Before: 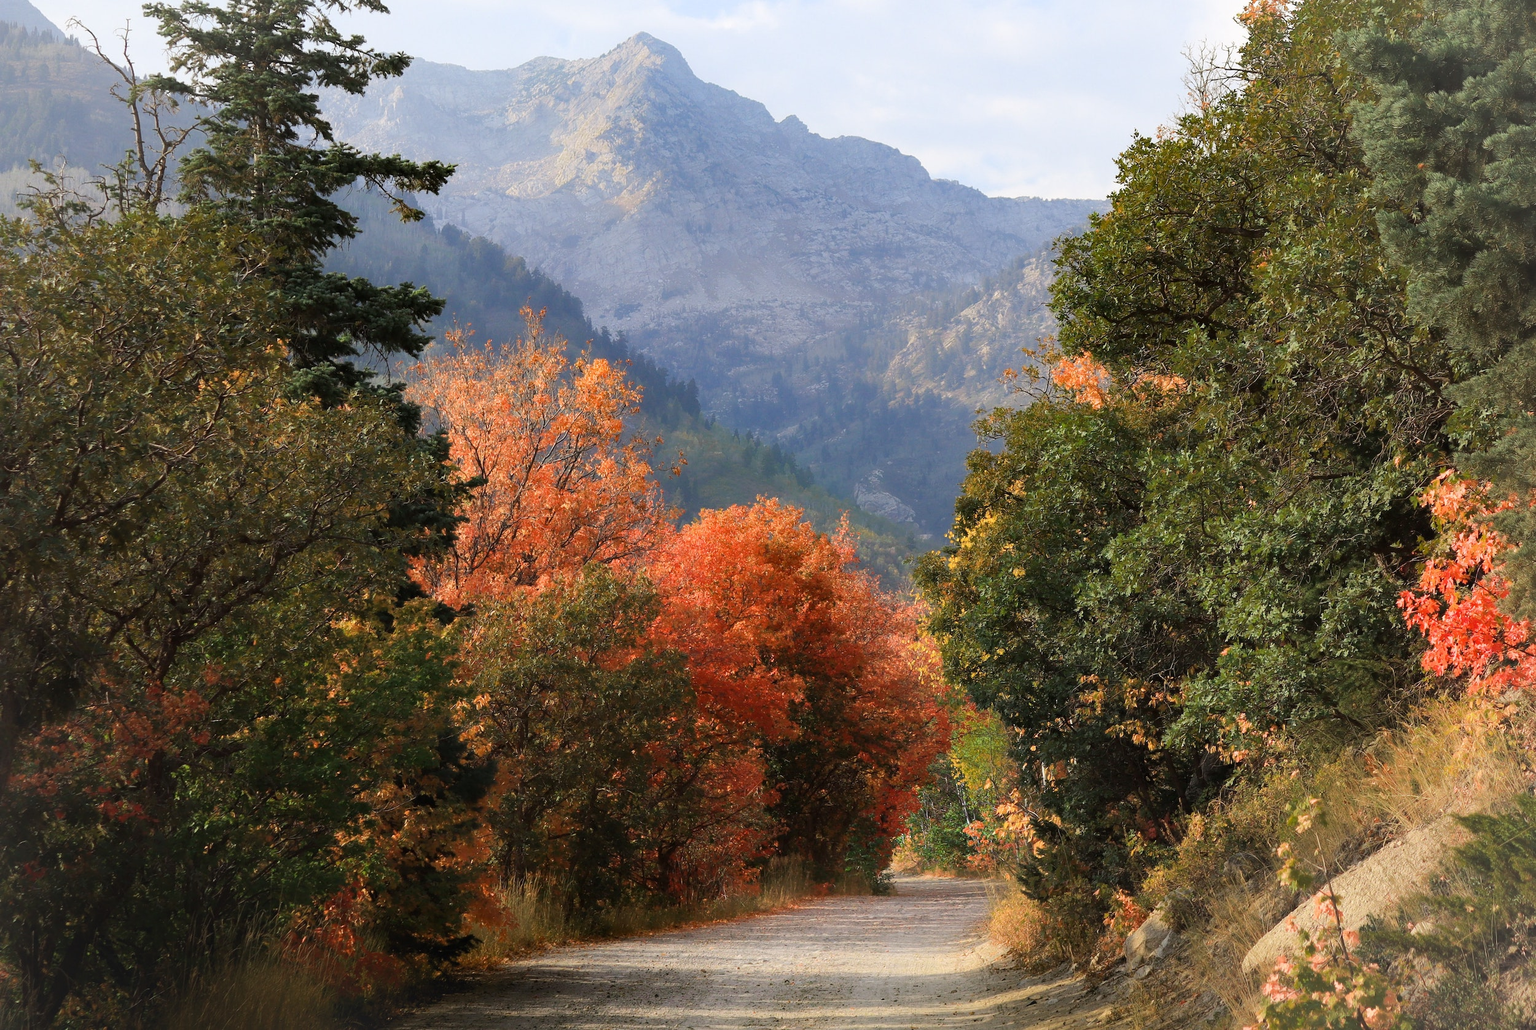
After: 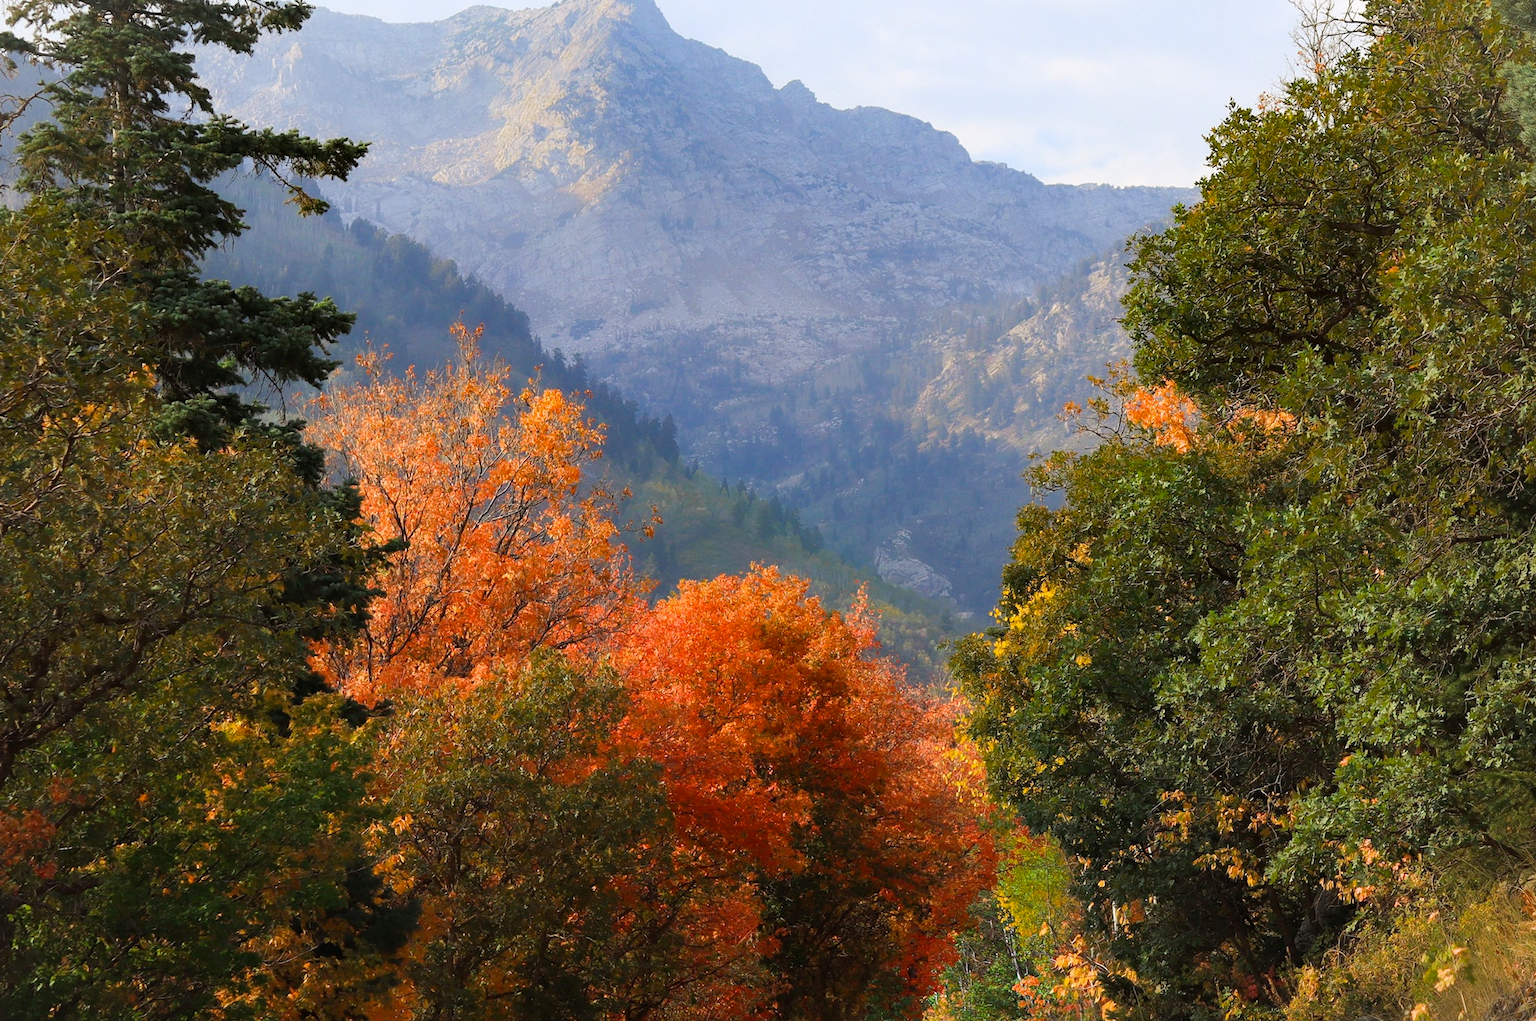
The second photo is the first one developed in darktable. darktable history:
color balance rgb: perceptual saturation grading › global saturation 20%, global vibrance 10%
crop and rotate: left 10.77%, top 5.1%, right 10.41%, bottom 16.76%
white balance: emerald 1
